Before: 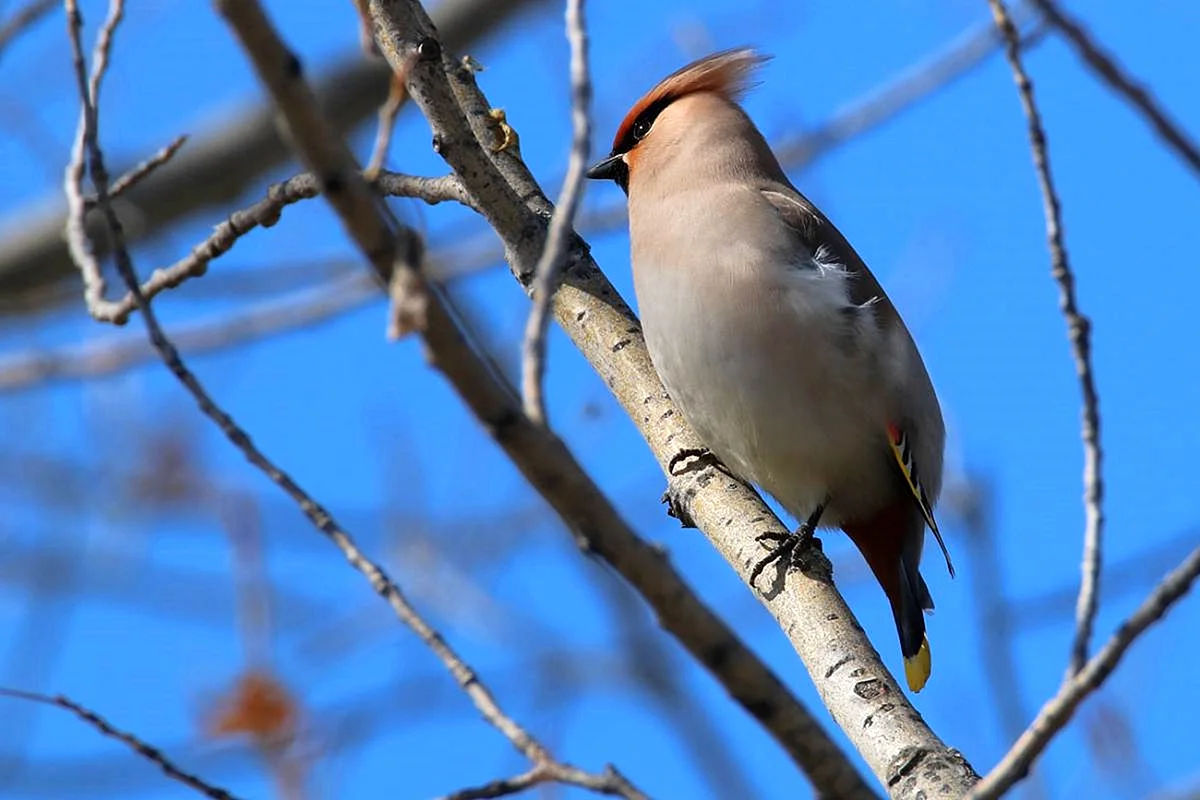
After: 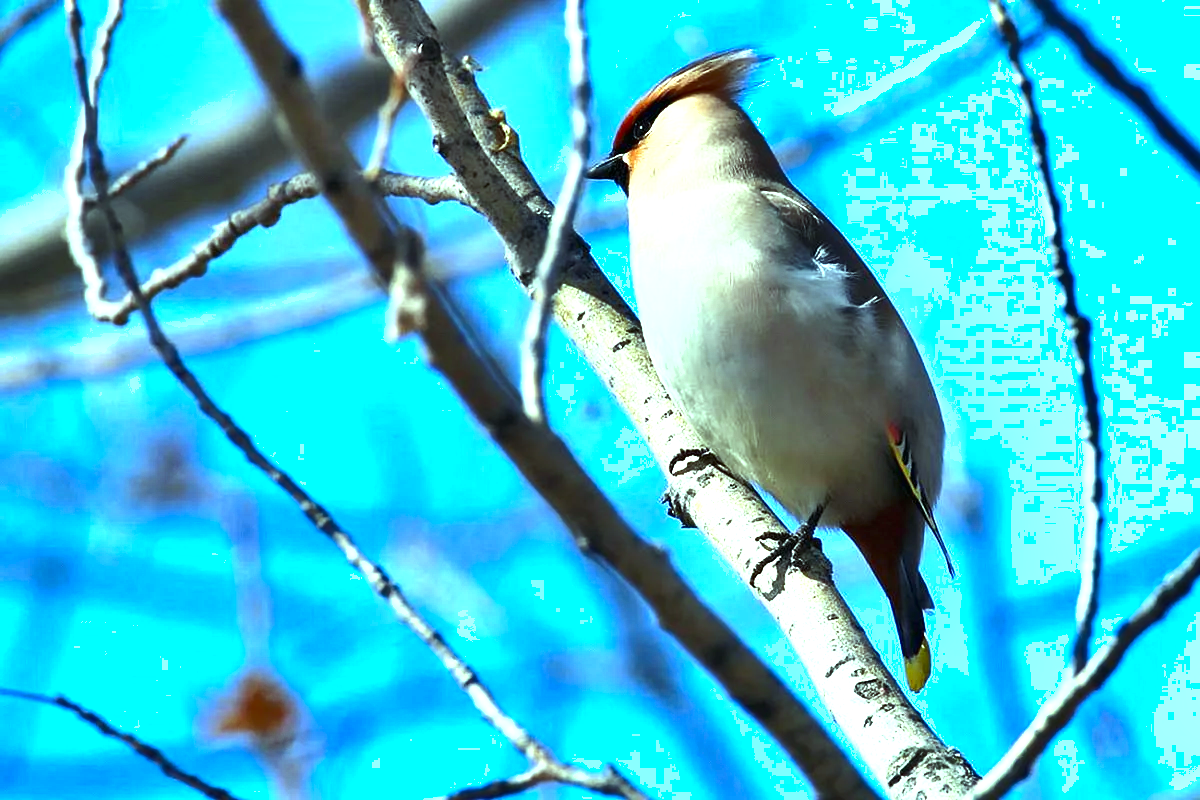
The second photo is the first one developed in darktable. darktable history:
color balance: mode lift, gamma, gain (sRGB), lift [0.997, 0.979, 1.021, 1.011], gamma [1, 1.084, 0.916, 0.998], gain [1, 0.87, 1.13, 1.101], contrast 4.55%, contrast fulcrum 38.24%, output saturation 104.09%
shadows and highlights: soften with gaussian
exposure: black level correction 0, exposure 1.2 EV, compensate highlight preservation false
